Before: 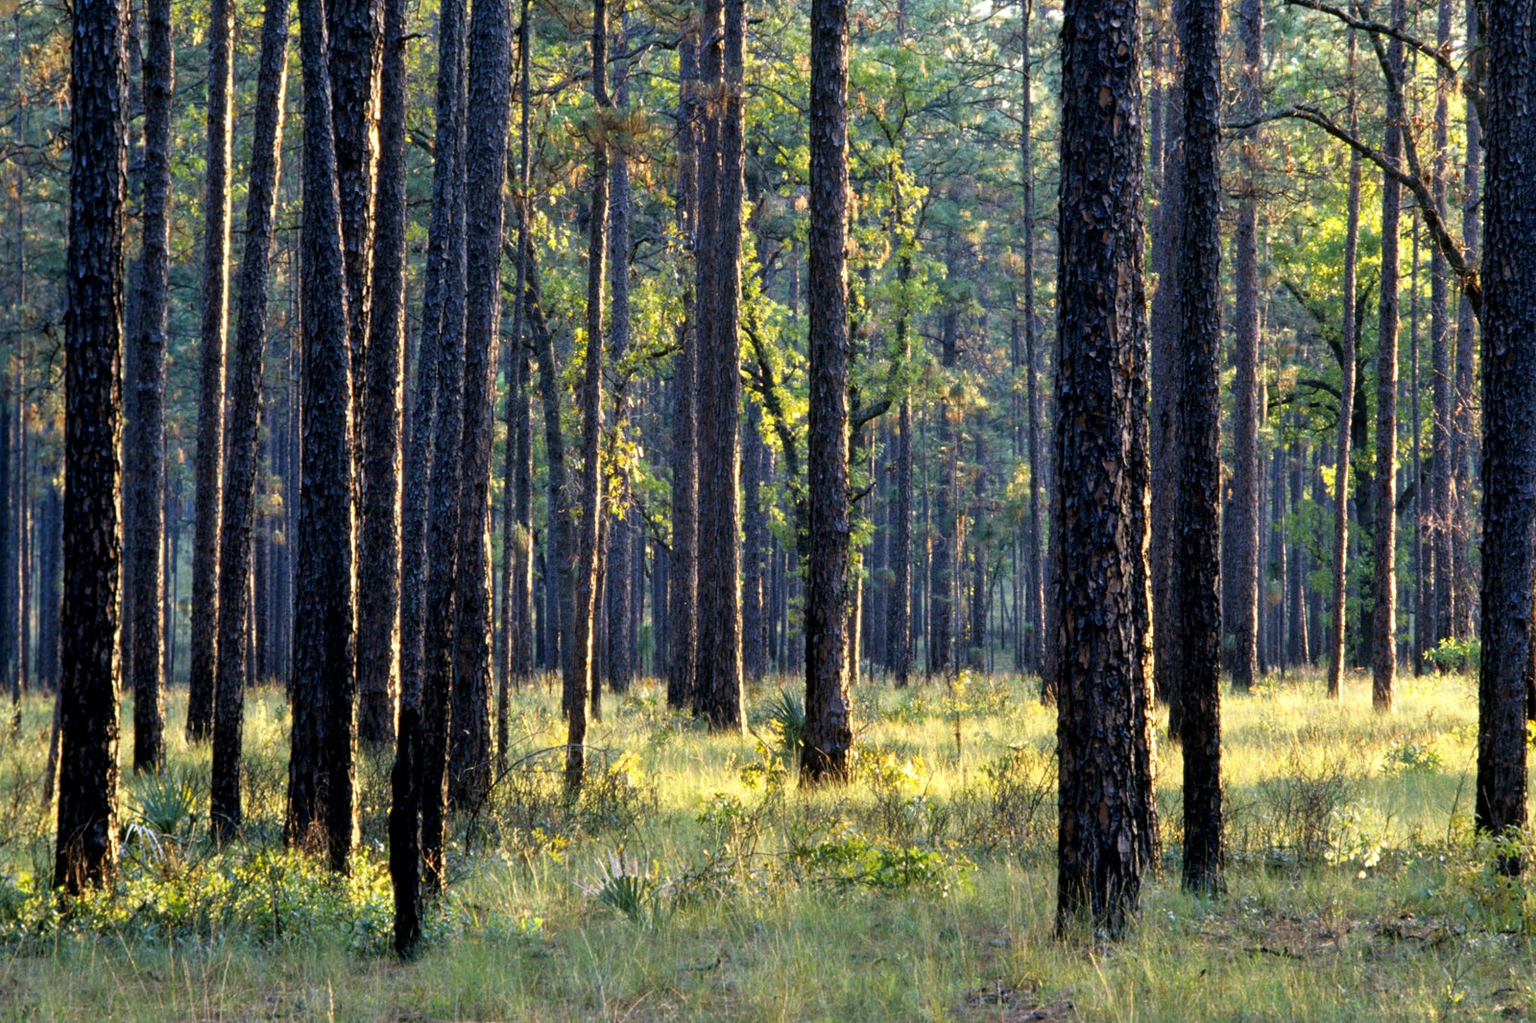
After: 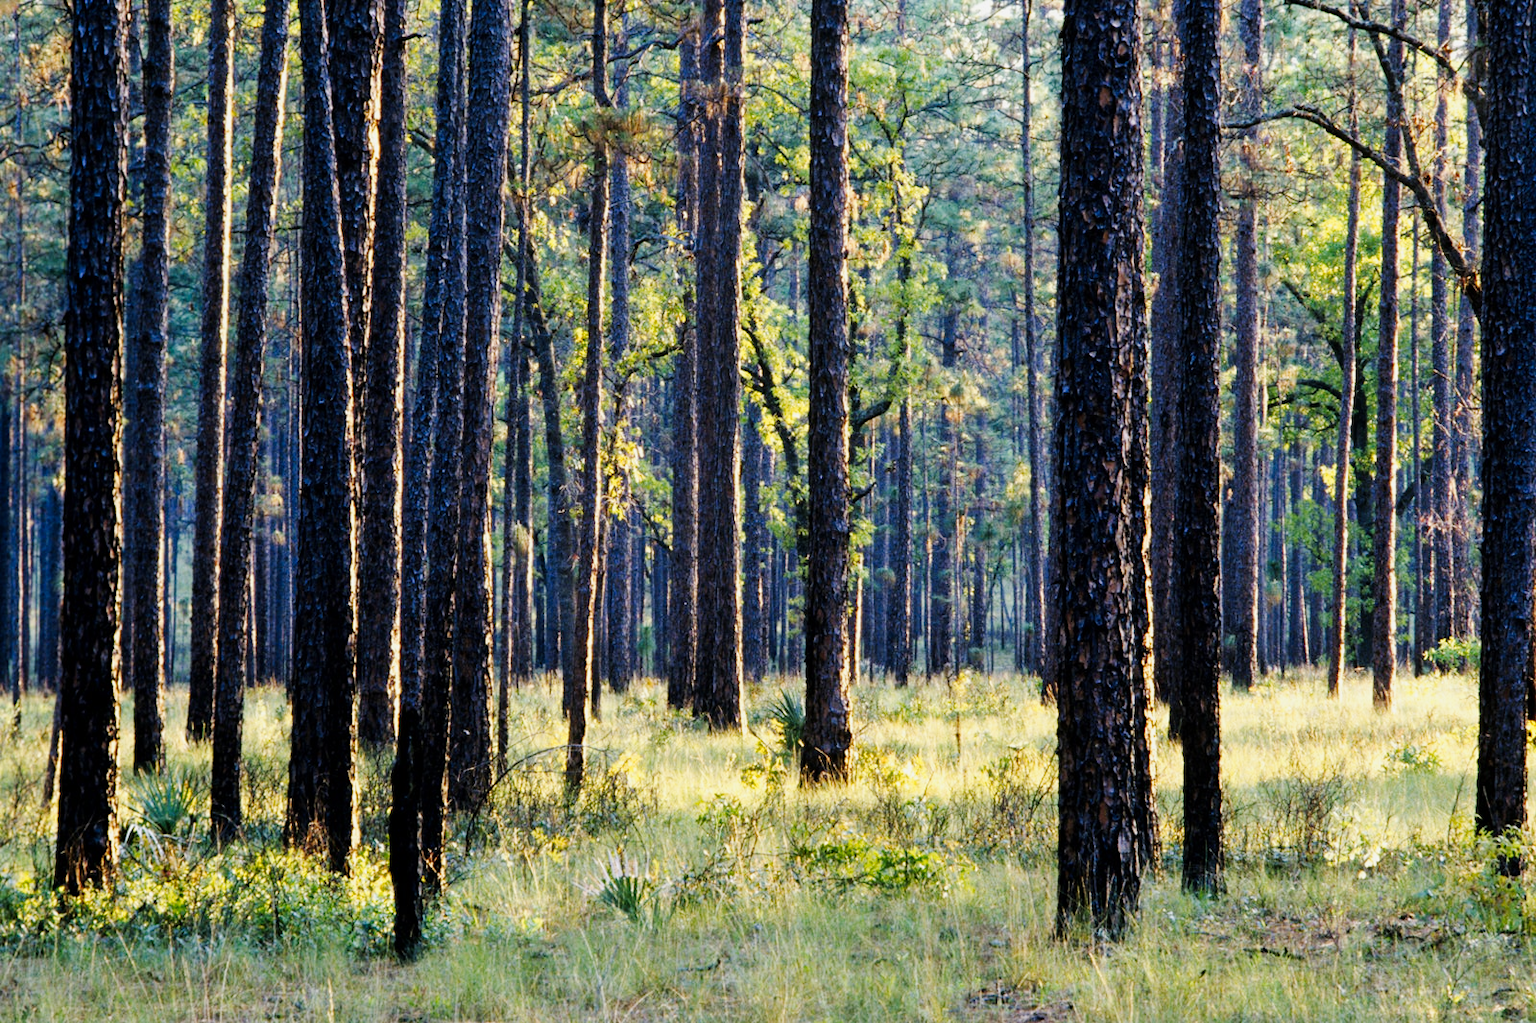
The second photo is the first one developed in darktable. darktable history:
tone curve: curves: ch0 [(0, 0) (0.11, 0.081) (0.256, 0.259) (0.398, 0.475) (0.498, 0.611) (0.65, 0.757) (0.835, 0.883) (1, 0.961)]; ch1 [(0, 0) (0.346, 0.307) (0.408, 0.369) (0.453, 0.457) (0.482, 0.479) (0.502, 0.498) (0.521, 0.51) (0.553, 0.554) (0.618, 0.65) (0.693, 0.727) (1, 1)]; ch2 [(0, 0) (0.366, 0.337) (0.434, 0.46) (0.485, 0.494) (0.5, 0.494) (0.511, 0.508) (0.537, 0.55) (0.579, 0.599) (0.621, 0.693) (1, 1)], preserve colors none
